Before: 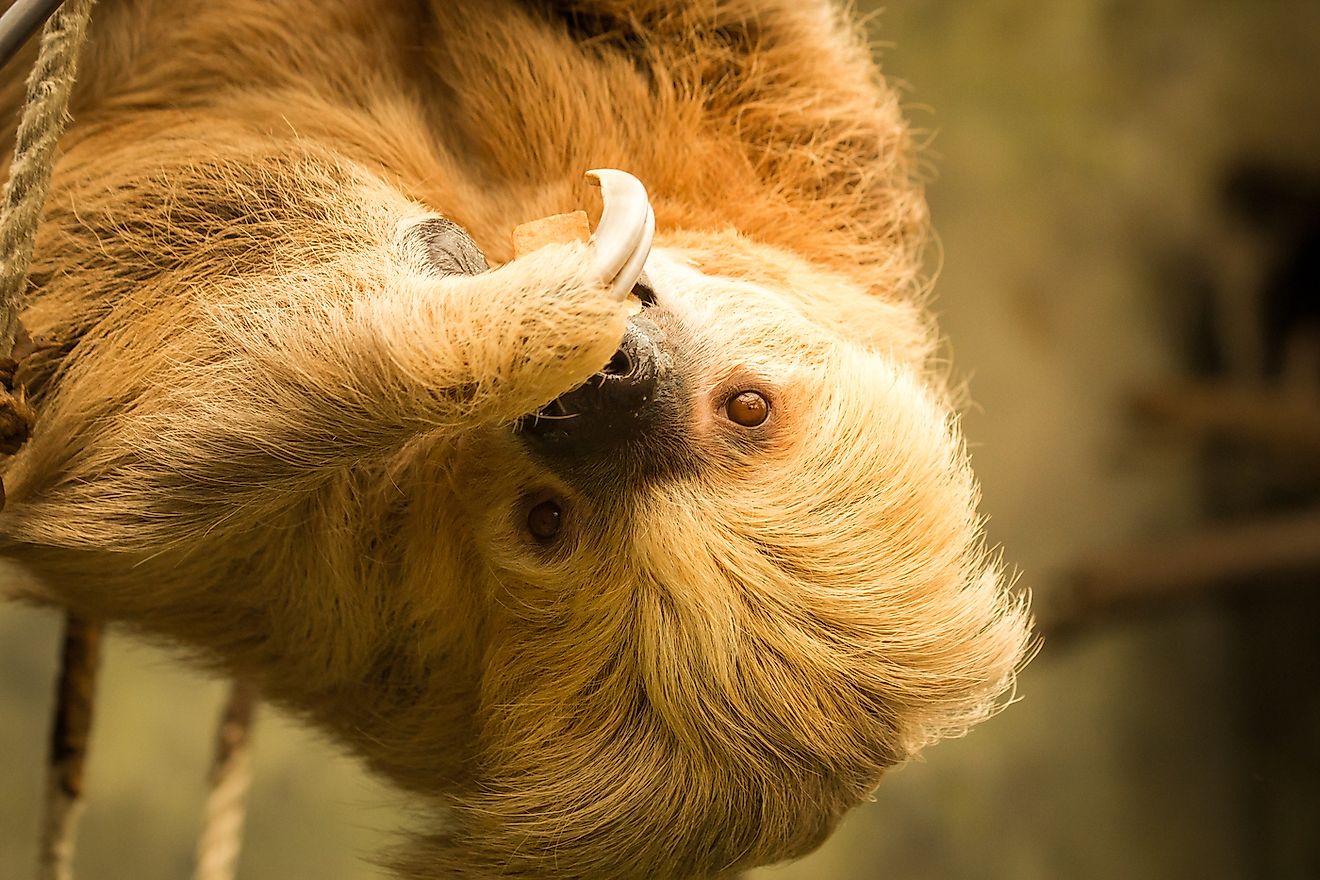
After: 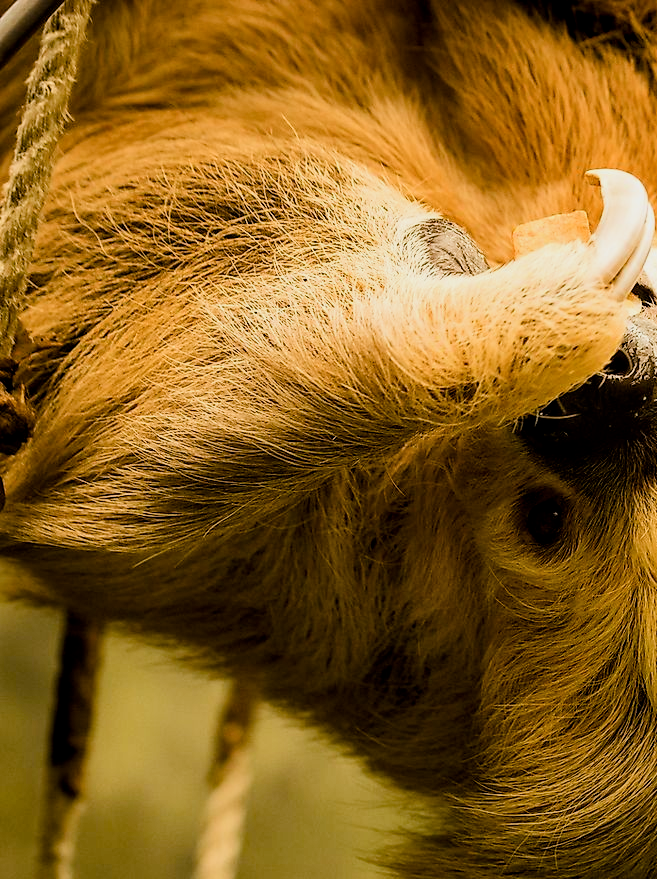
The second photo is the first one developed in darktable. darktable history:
filmic rgb: black relative exposure -8 EV, white relative exposure 4.01 EV, hardness 4.17, contrast 1.376
color balance rgb: power › hue 61.86°, linear chroma grading › global chroma 8.728%, perceptual saturation grading › global saturation 0.462%, perceptual saturation grading › highlights -18.227%, perceptual saturation grading › mid-tones 6.496%, perceptual saturation grading › shadows 27.718%, global vibrance 30.374%
local contrast: highlights 100%, shadows 99%, detail 119%, midtone range 0.2
crop and rotate: left 0.062%, top 0%, right 50.09%
